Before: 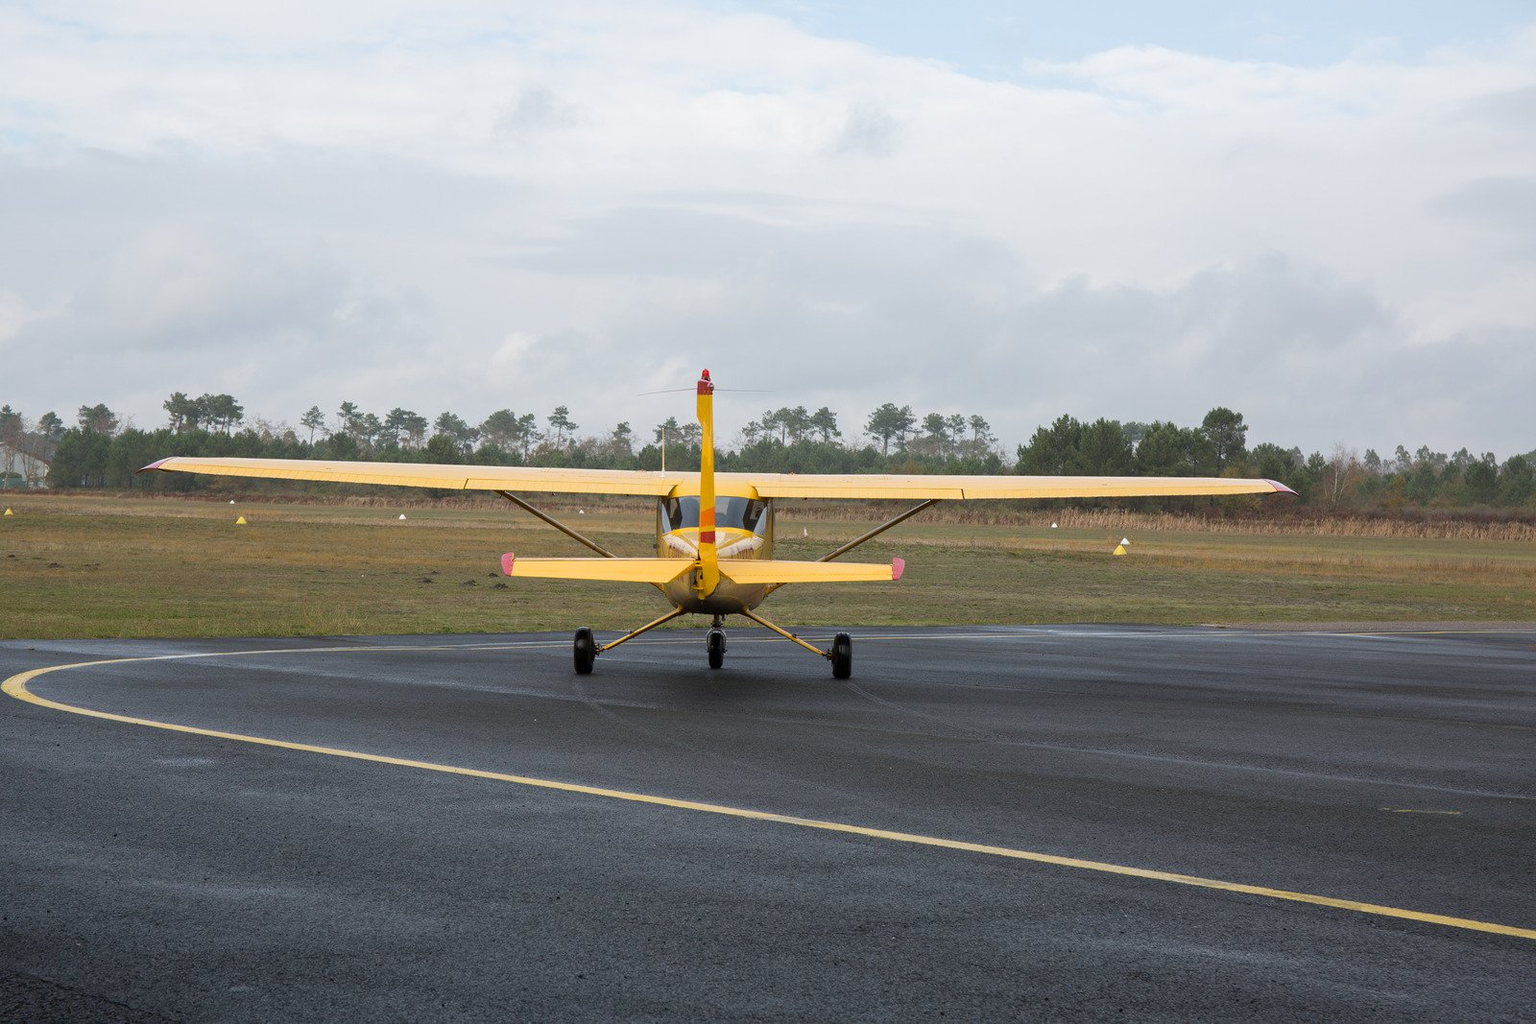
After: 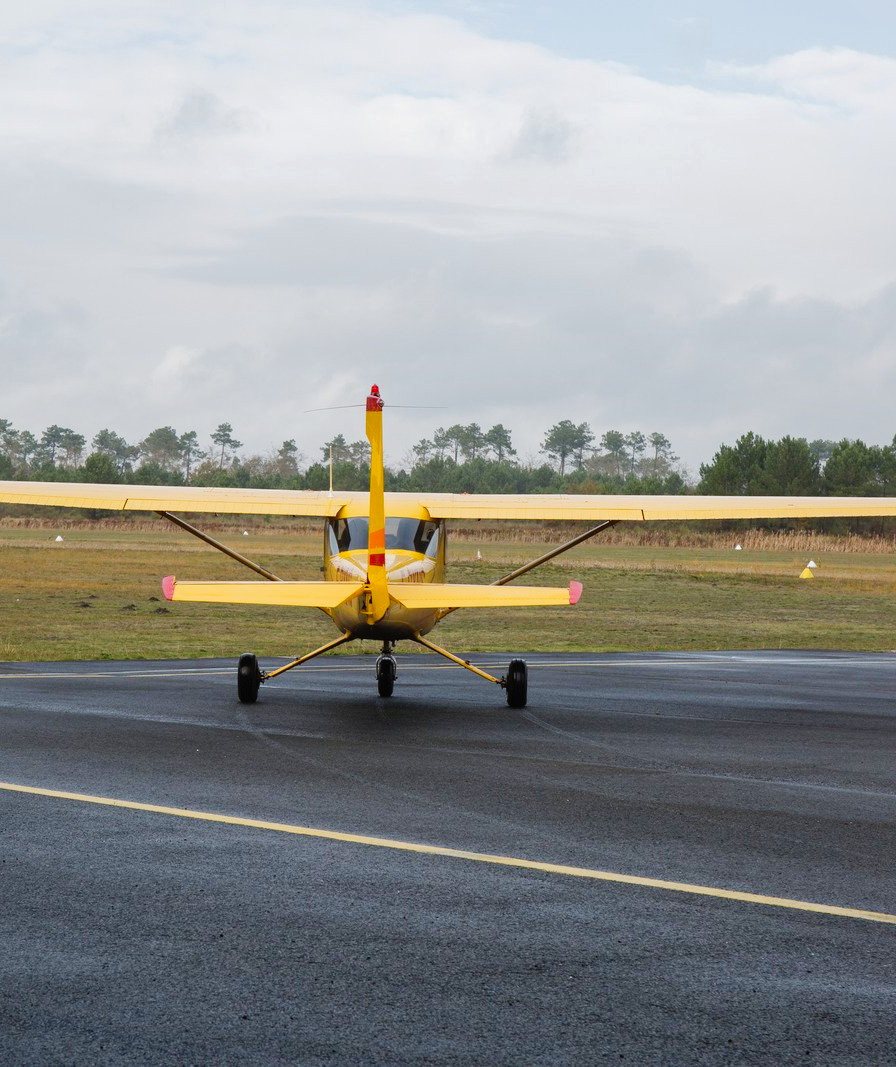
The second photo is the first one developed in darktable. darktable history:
crop and rotate: left 22.558%, right 21.422%
tone curve: curves: ch0 [(0, 0.01) (0.133, 0.057) (0.338, 0.327) (0.494, 0.55) (0.726, 0.807) (1, 1)]; ch1 [(0, 0) (0.346, 0.324) (0.45, 0.431) (0.5, 0.5) (0.522, 0.517) (0.543, 0.578) (1, 1)]; ch2 [(0, 0) (0.44, 0.424) (0.501, 0.499) (0.564, 0.611) (0.622, 0.667) (0.707, 0.746) (1, 1)], preserve colors none
shadows and highlights: on, module defaults
